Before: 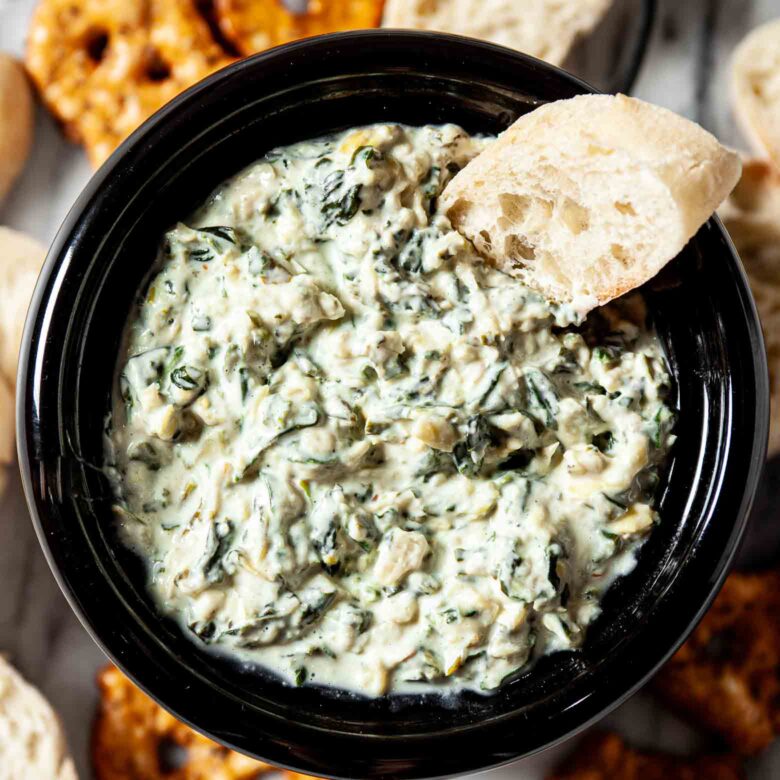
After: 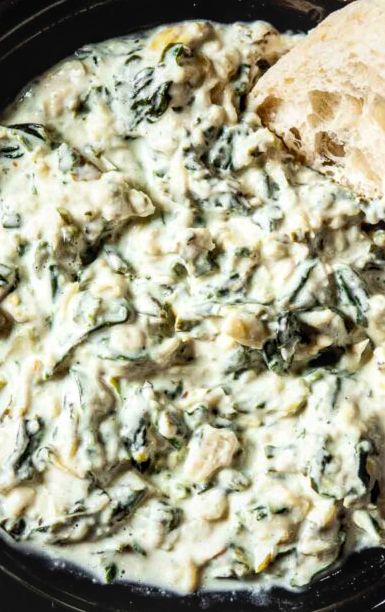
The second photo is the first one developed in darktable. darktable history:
local contrast: on, module defaults
crop and rotate: angle 0.02°, left 24.353%, top 13.219%, right 26.156%, bottom 8.224%
contrast brightness saturation: contrast 0.1, brightness 0.02, saturation 0.02
